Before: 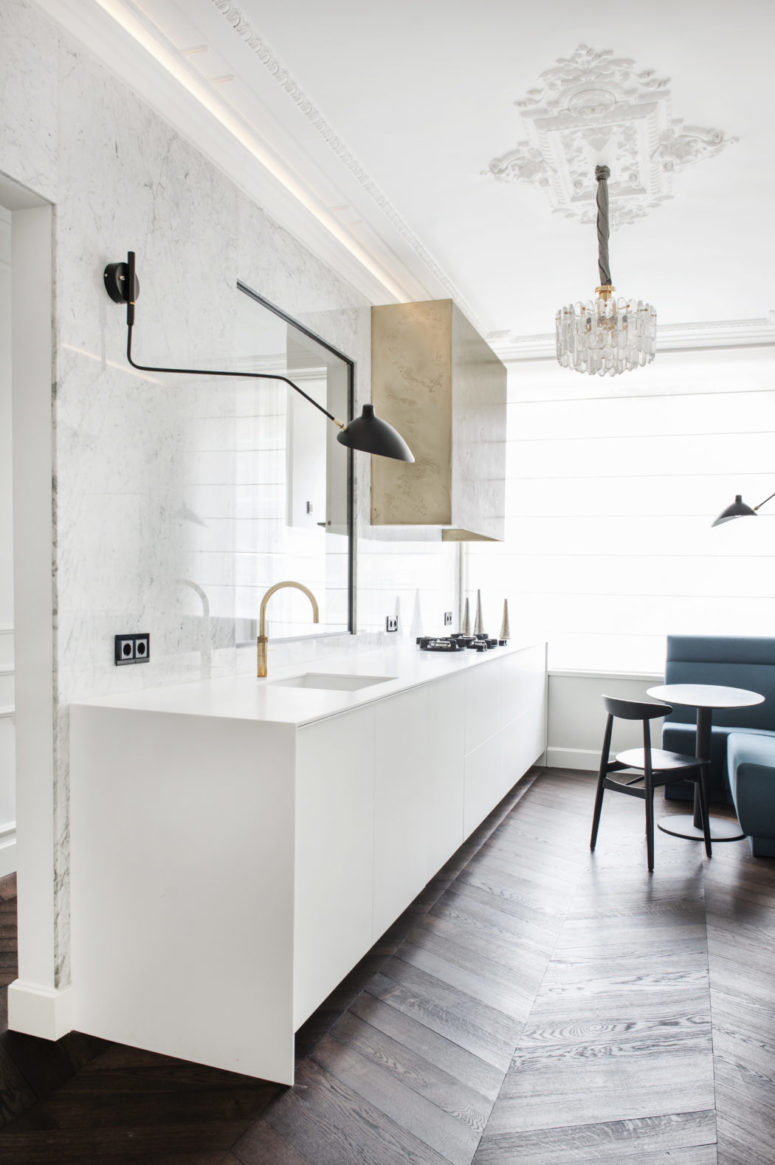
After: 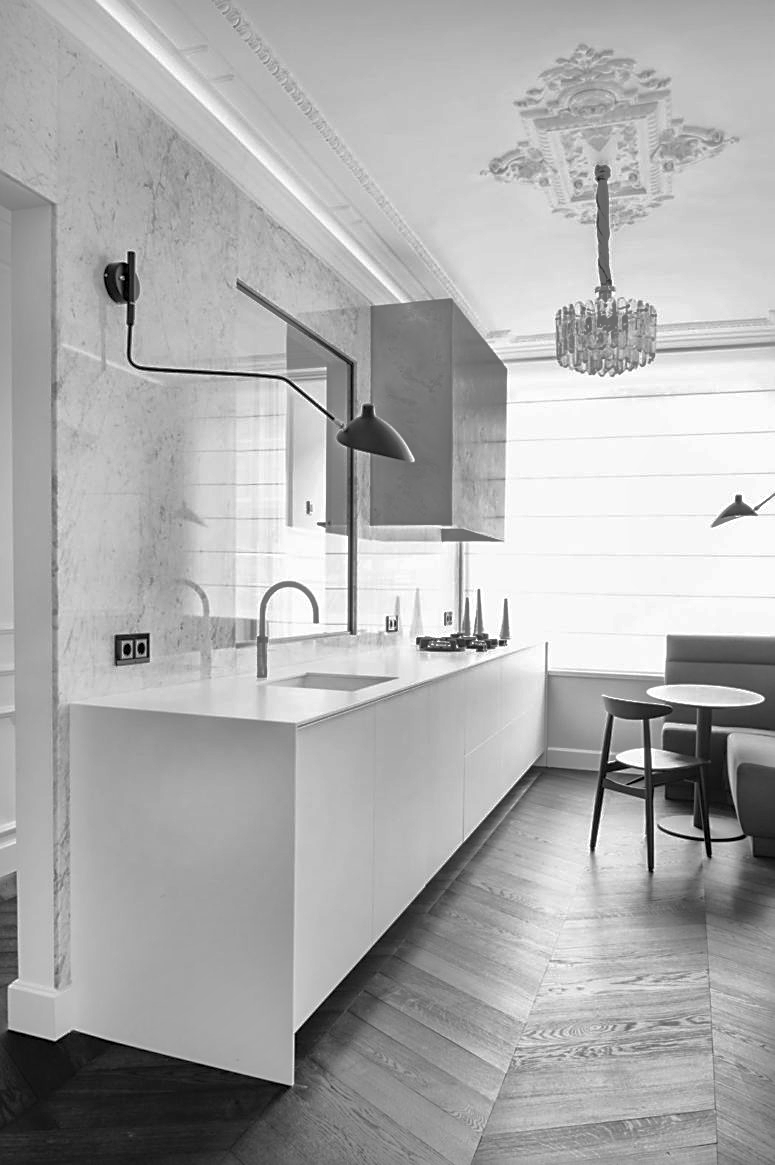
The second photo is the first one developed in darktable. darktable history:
sharpen: on, module defaults
color zones: curves: ch0 [(0.018, 0.548) (0.197, 0.654) (0.425, 0.447) (0.605, 0.658) (0.732, 0.579)]; ch1 [(0.105, 0.531) (0.224, 0.531) (0.386, 0.39) (0.618, 0.456) (0.732, 0.456) (0.956, 0.421)]; ch2 [(0.039, 0.583) (0.215, 0.465) (0.399, 0.544) (0.465, 0.548) (0.614, 0.447) (0.724, 0.43) (0.882, 0.623) (0.956, 0.632)]
shadows and highlights: shadows 40, highlights -60
contrast brightness saturation: saturation -1
